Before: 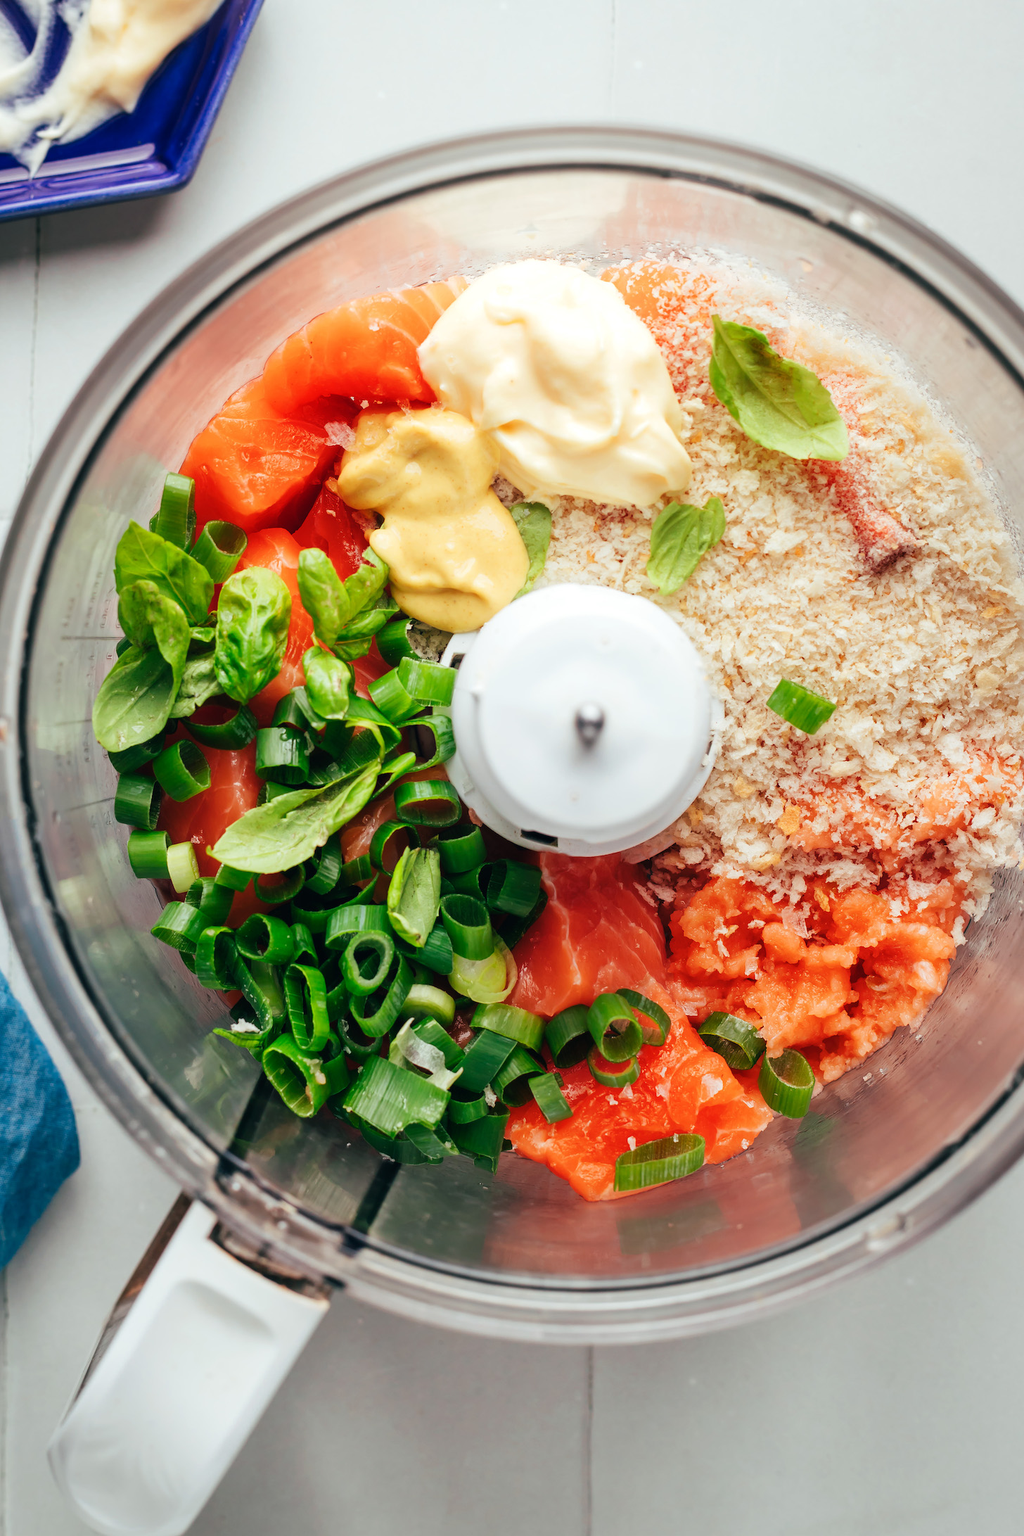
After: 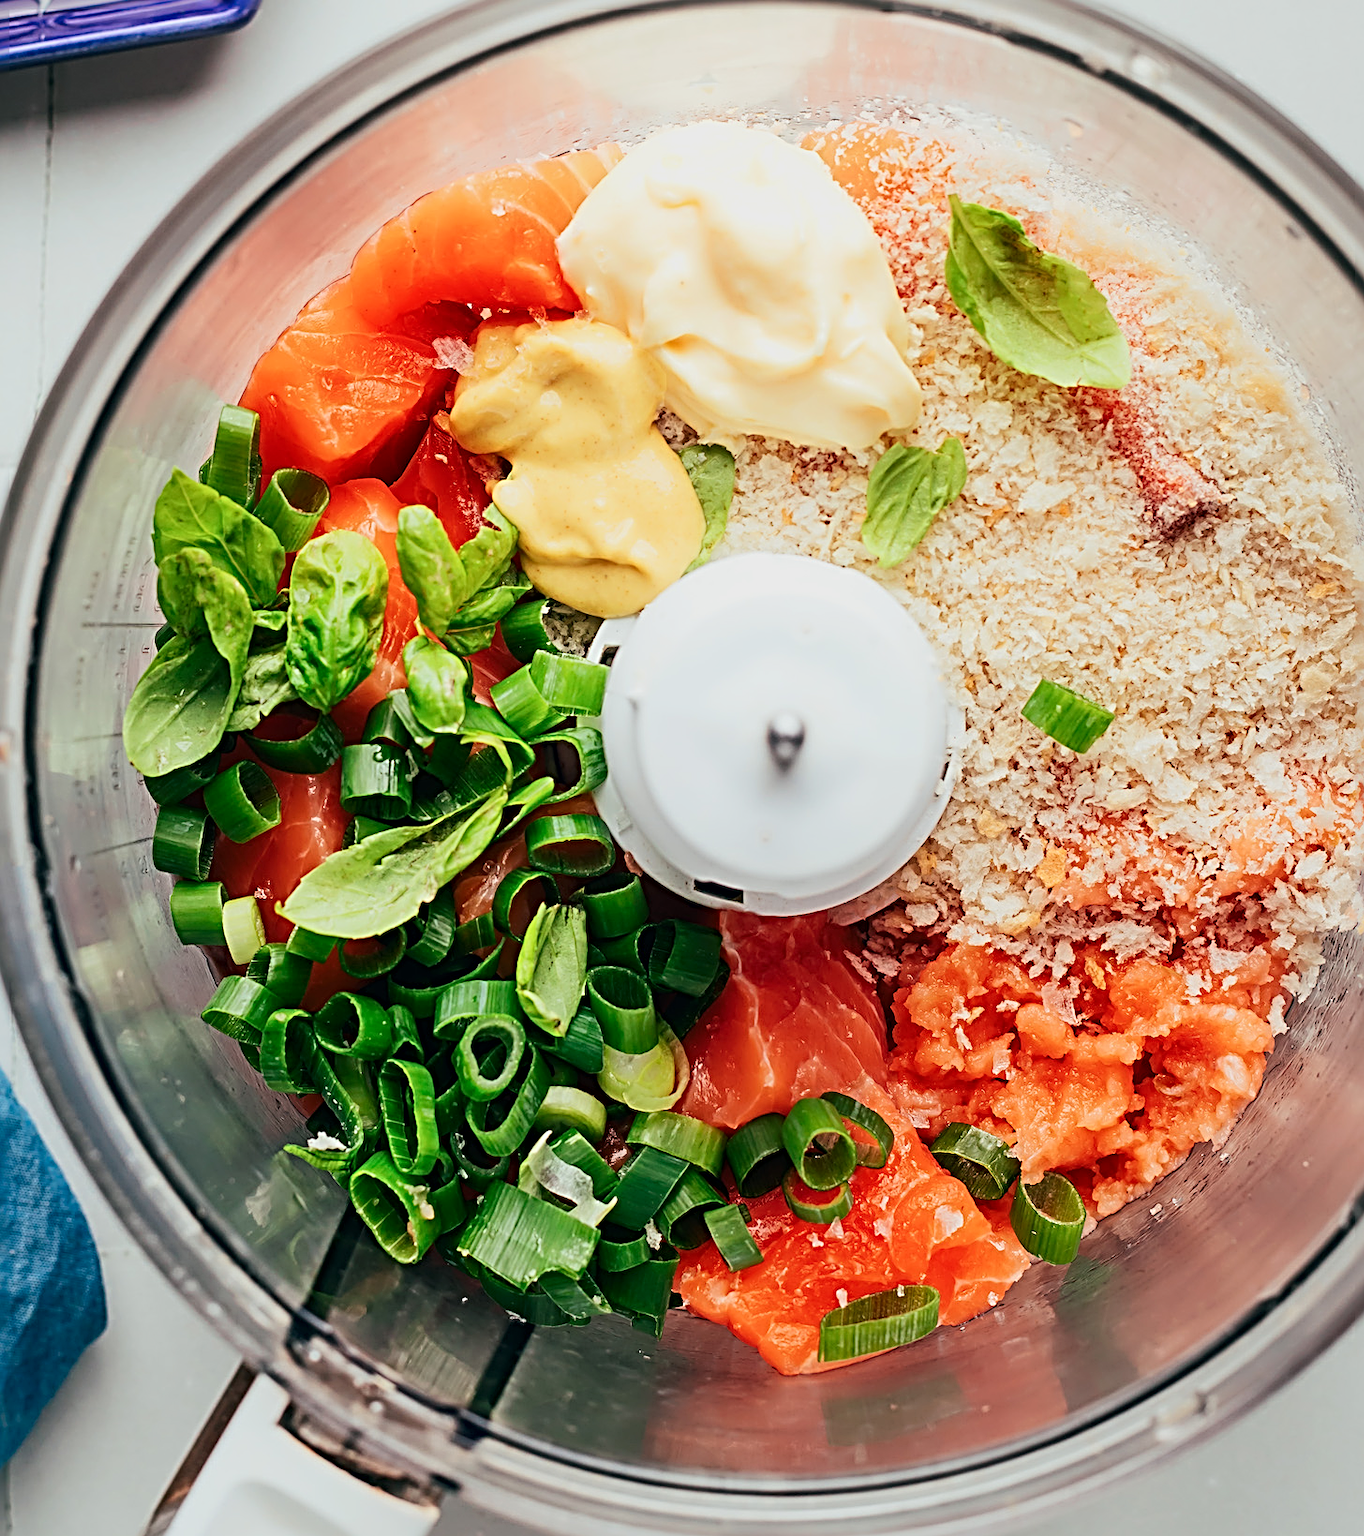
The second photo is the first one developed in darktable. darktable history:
crop: top 11.007%, bottom 13.883%
sharpen: radius 3.74, amount 0.927
tone equalizer: -8 EV -0.002 EV, -7 EV 0.005 EV, -6 EV -0.024 EV, -5 EV 0.021 EV, -4 EV -0.026 EV, -3 EV 0.027 EV, -2 EV -0.084 EV, -1 EV -0.299 EV, +0 EV -0.569 EV, edges refinement/feathering 500, mask exposure compensation -1.57 EV, preserve details no
contrast brightness saturation: contrast 0.137
